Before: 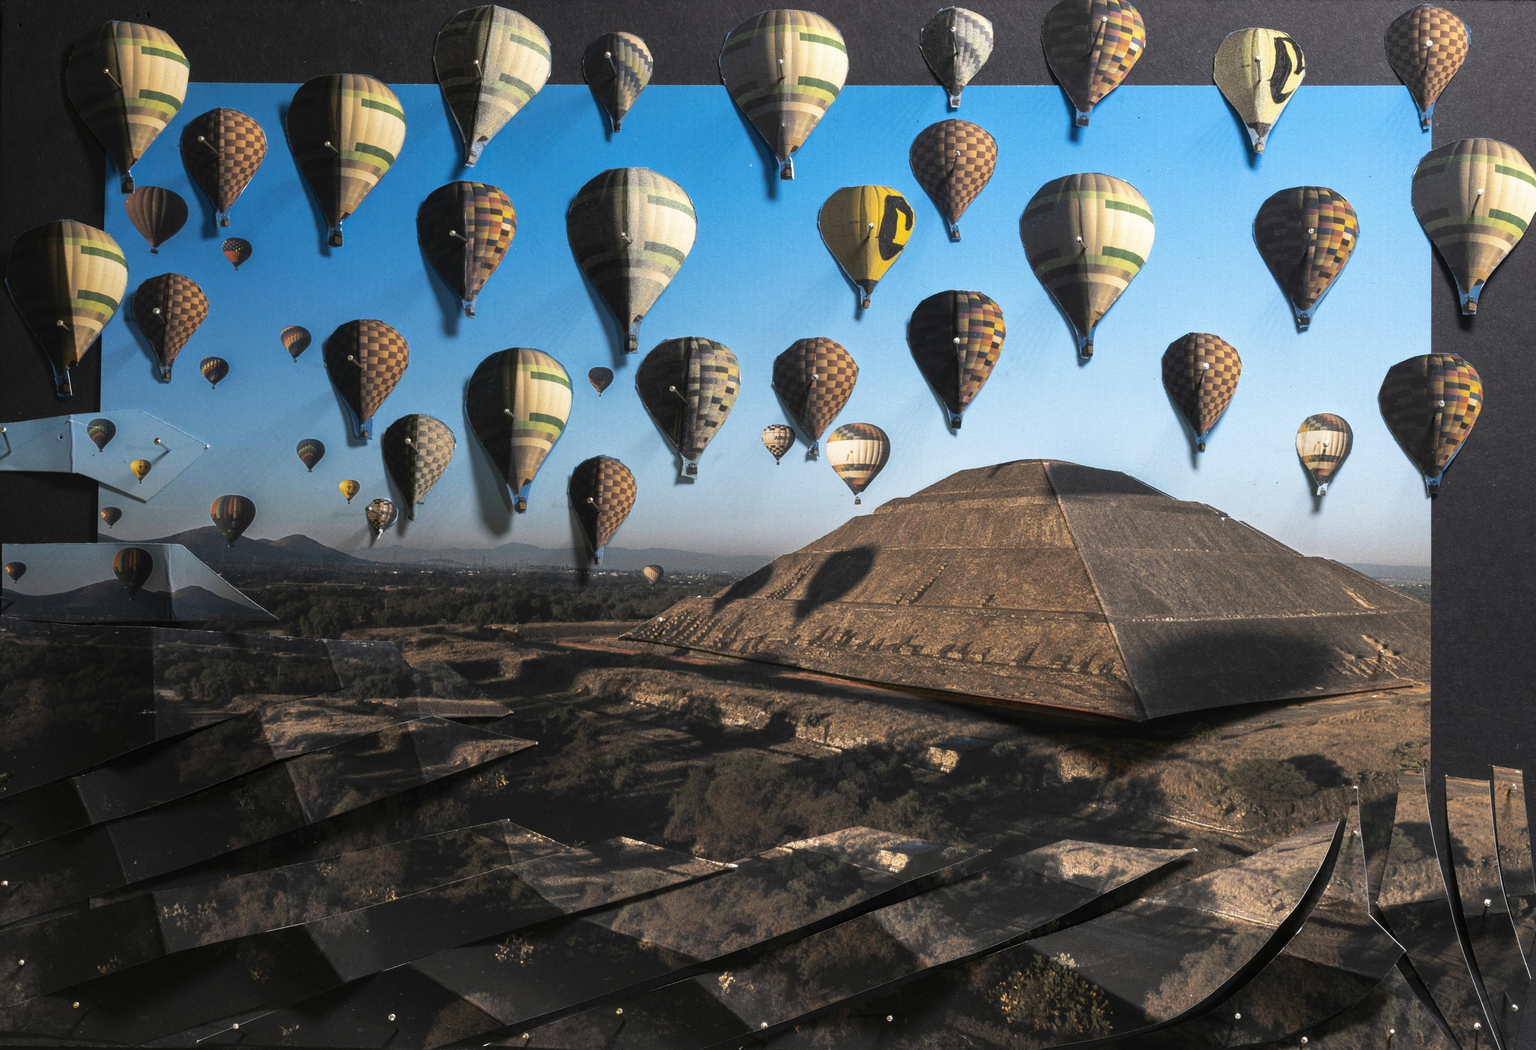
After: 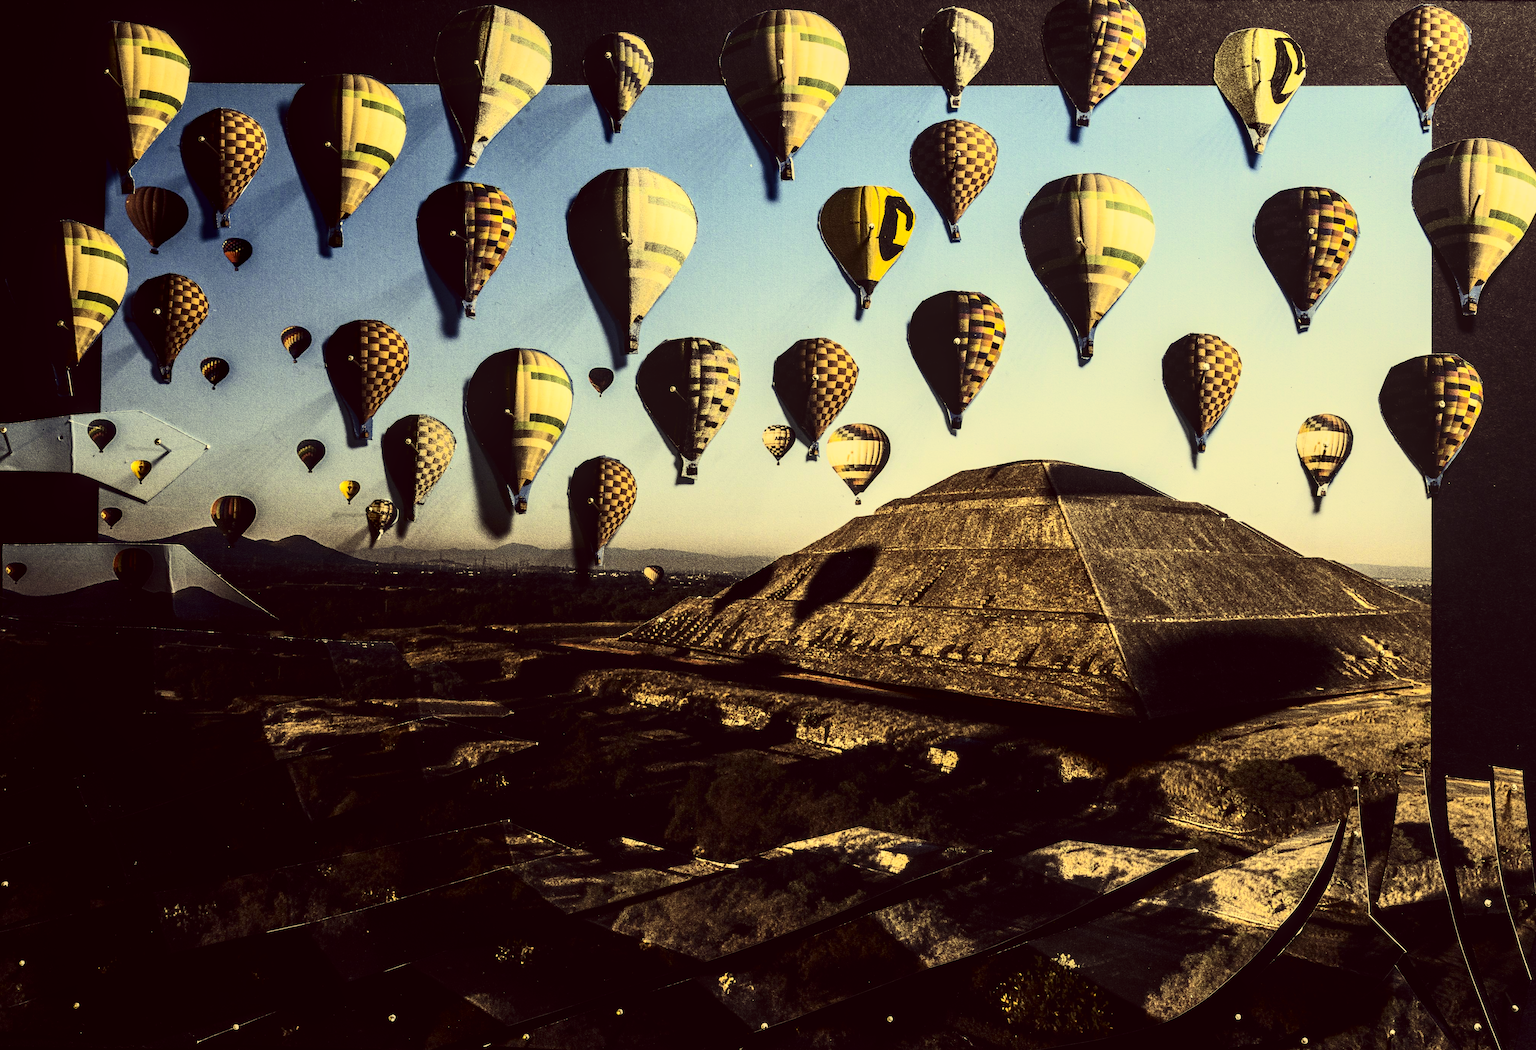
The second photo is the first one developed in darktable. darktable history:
contrast brightness saturation: contrast 0.499, saturation -0.081
color correction: highlights a* -0.508, highlights b* 39.83, shadows a* 9.22, shadows b* -0.308
filmic rgb: black relative exposure -6.25 EV, white relative exposure 2.8 EV, threshold 5.95 EV, target black luminance 0%, hardness 4.59, latitude 68.12%, contrast 1.277, shadows ↔ highlights balance -3.49%, enable highlight reconstruction true
local contrast: on, module defaults
